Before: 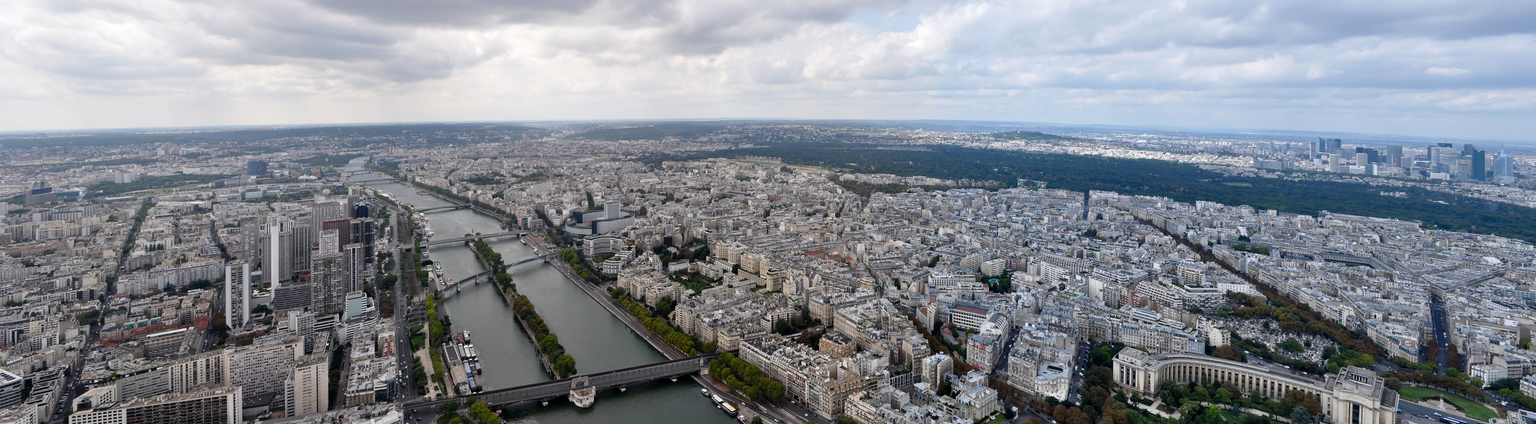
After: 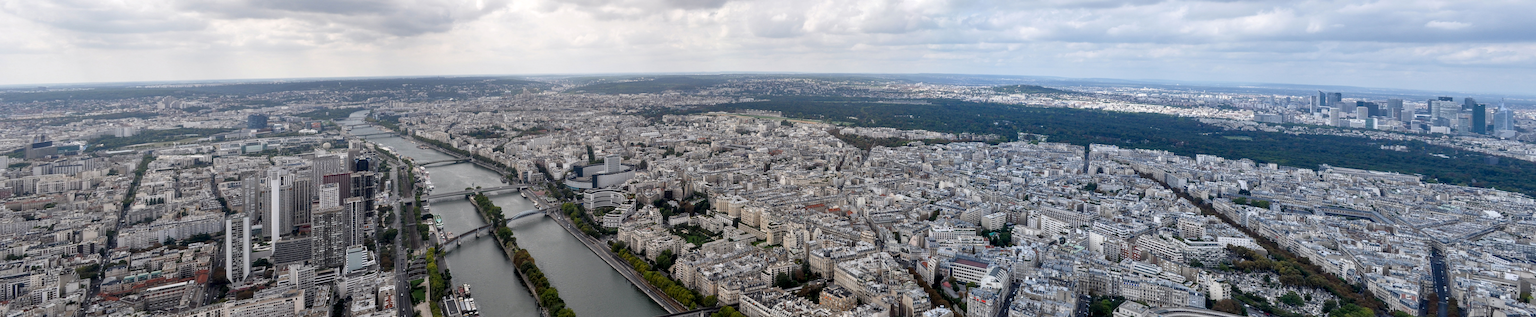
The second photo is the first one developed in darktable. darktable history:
local contrast: on, module defaults
crop: top 11.038%, bottom 13.962%
